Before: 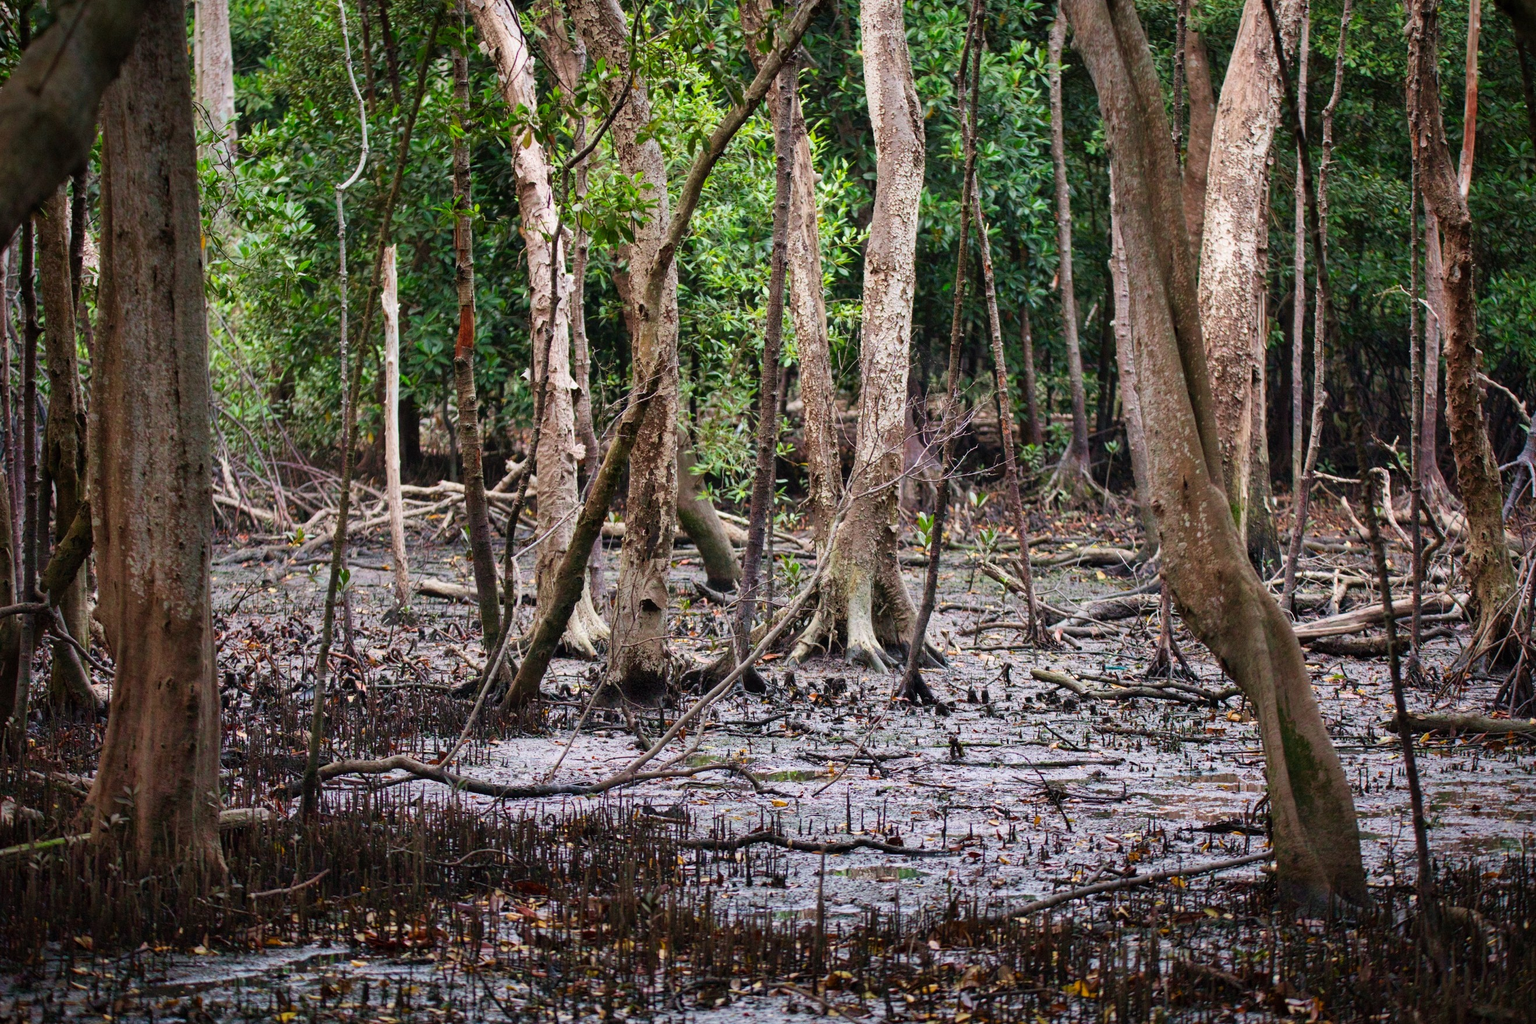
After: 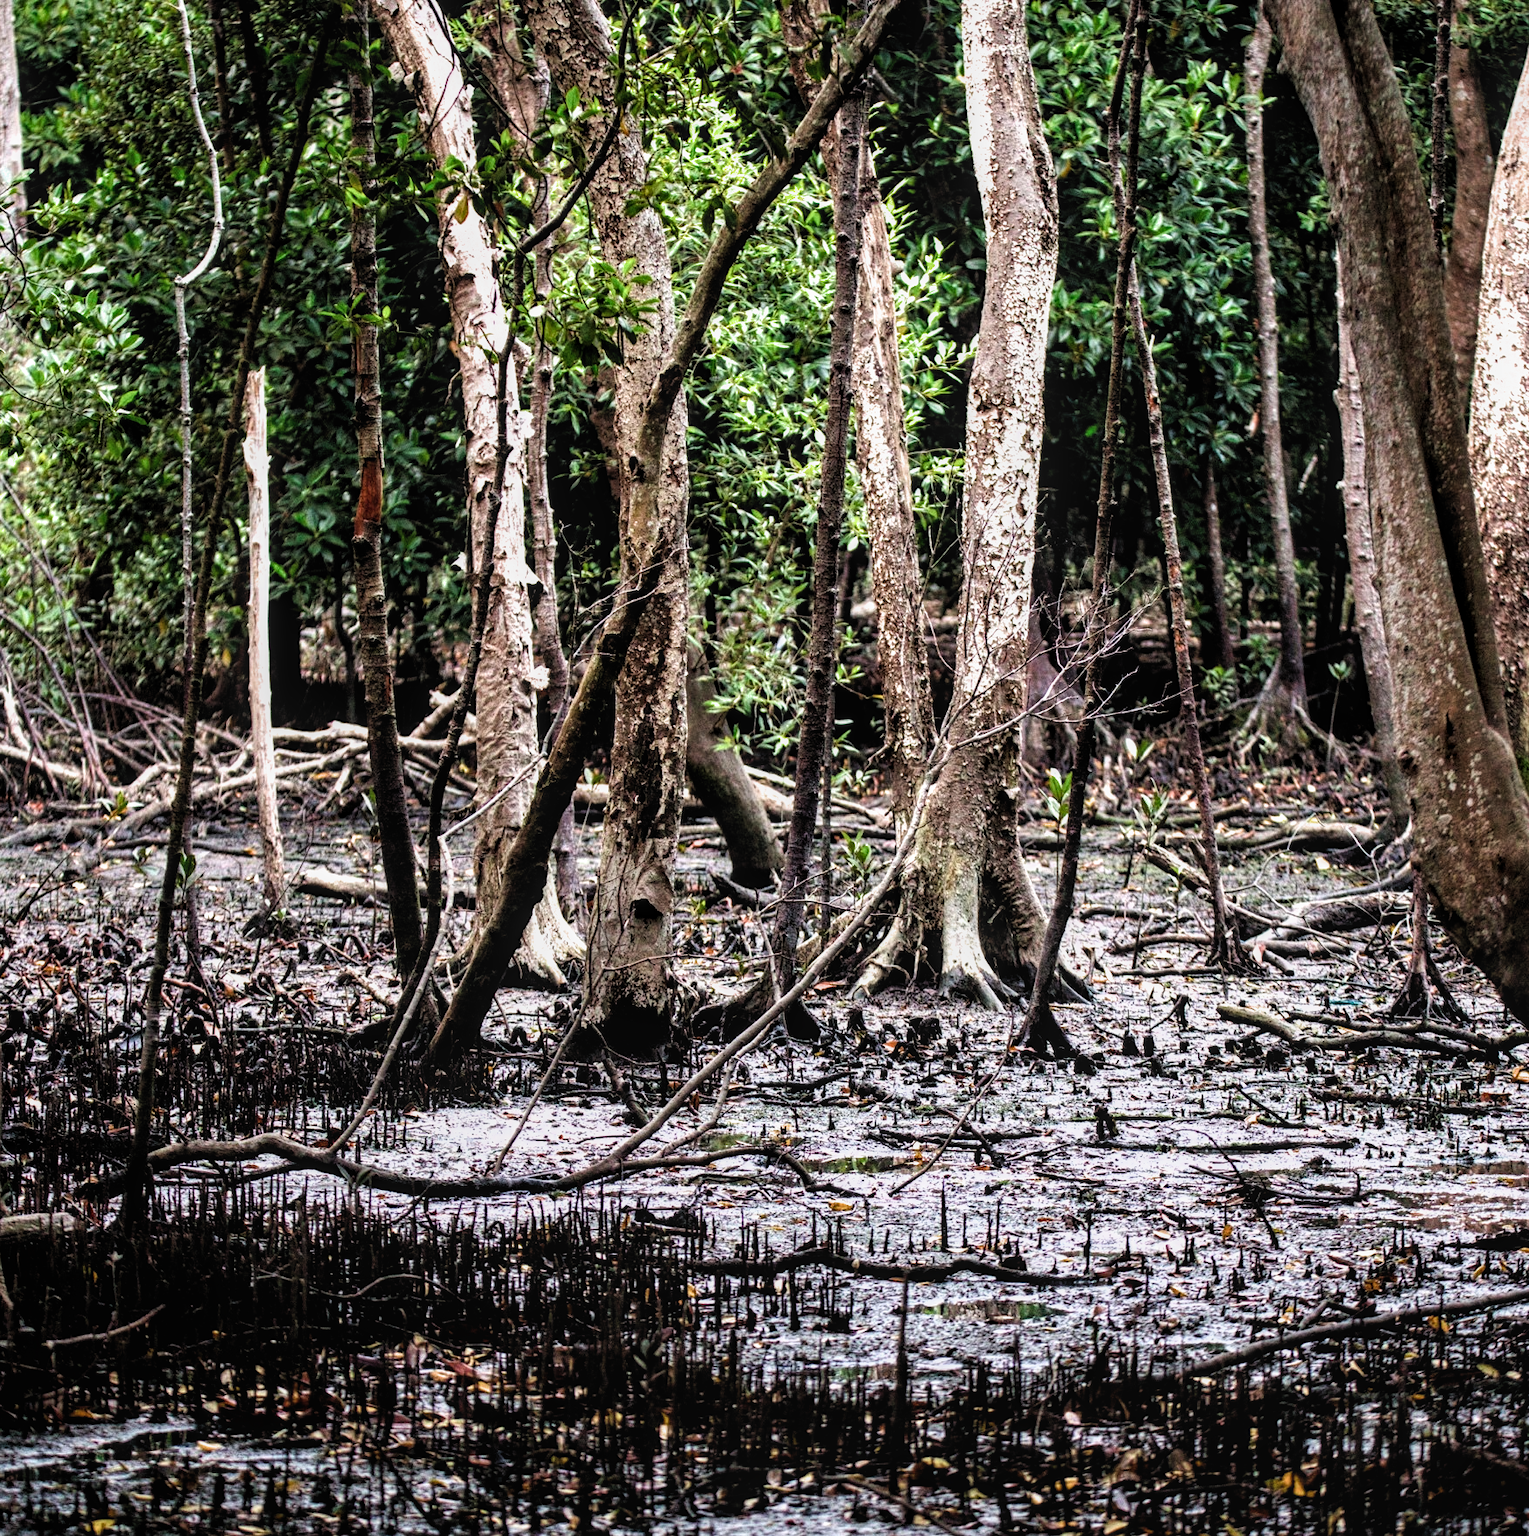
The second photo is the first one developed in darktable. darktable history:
local contrast: detail 118%
filmic rgb: black relative exposure -8.24 EV, white relative exposure 2.23 EV, hardness 7.2, latitude 85.77%, contrast 1.686, highlights saturation mix -3.89%, shadows ↔ highlights balance -2.75%, color science v6 (2022)
crop and rotate: left 14.299%, right 19.34%
exposure: compensate highlight preservation false
tone equalizer: on, module defaults
